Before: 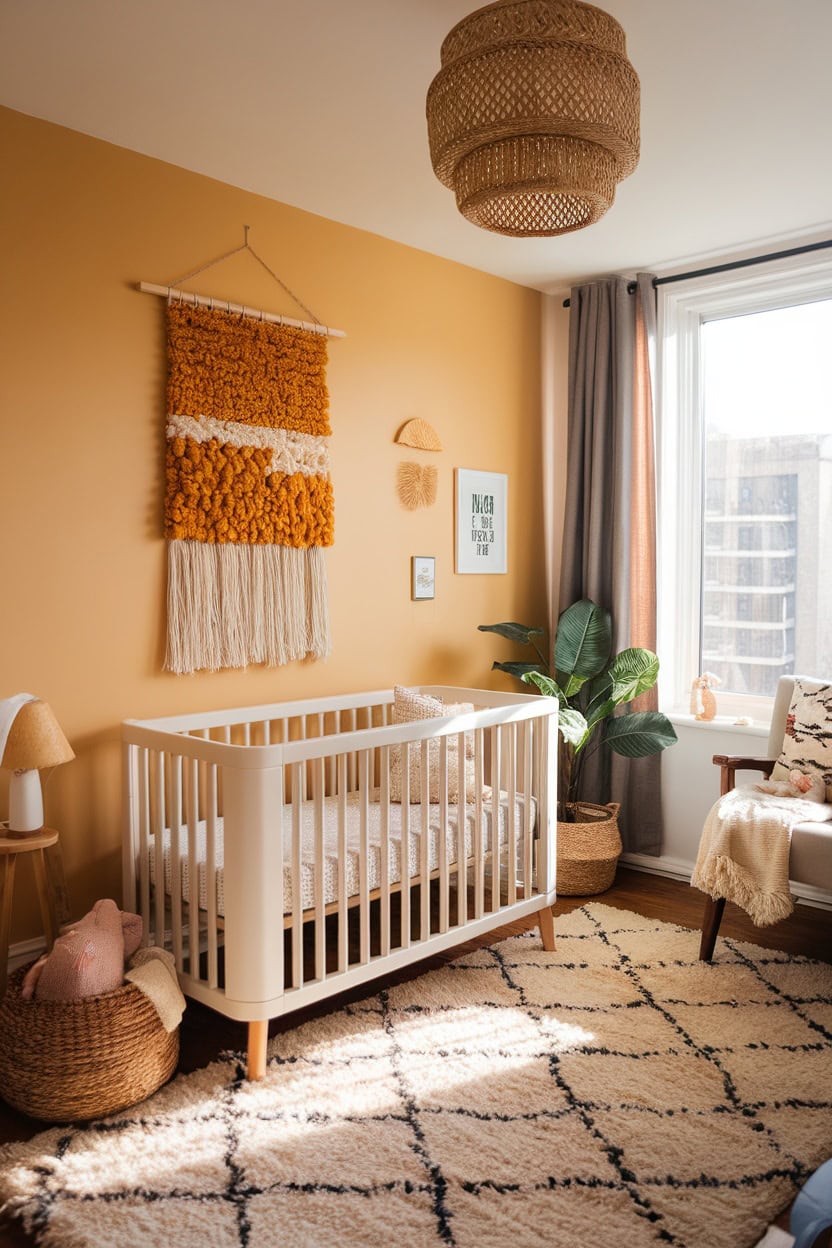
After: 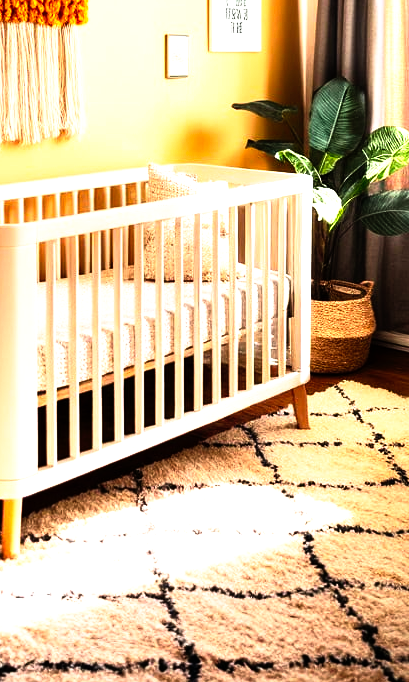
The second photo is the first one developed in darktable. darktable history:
shadows and highlights: shadows 0.148, highlights 39.65, highlights color adjustment 89.32%
contrast brightness saturation: contrast 0.074
exposure: black level correction 0.001, exposure 0.499 EV, compensate highlight preservation false
tone curve: curves: ch0 [(0, 0) (0.003, 0.001) (0.011, 0.002) (0.025, 0.002) (0.044, 0.006) (0.069, 0.01) (0.1, 0.017) (0.136, 0.023) (0.177, 0.038) (0.224, 0.066) (0.277, 0.118) (0.335, 0.185) (0.399, 0.264) (0.468, 0.365) (0.543, 0.475) (0.623, 0.606) (0.709, 0.759) (0.801, 0.923) (0.898, 0.999) (1, 1)], preserve colors none
crop: left 29.618%, top 41.876%, right 21.216%, bottom 3.469%
